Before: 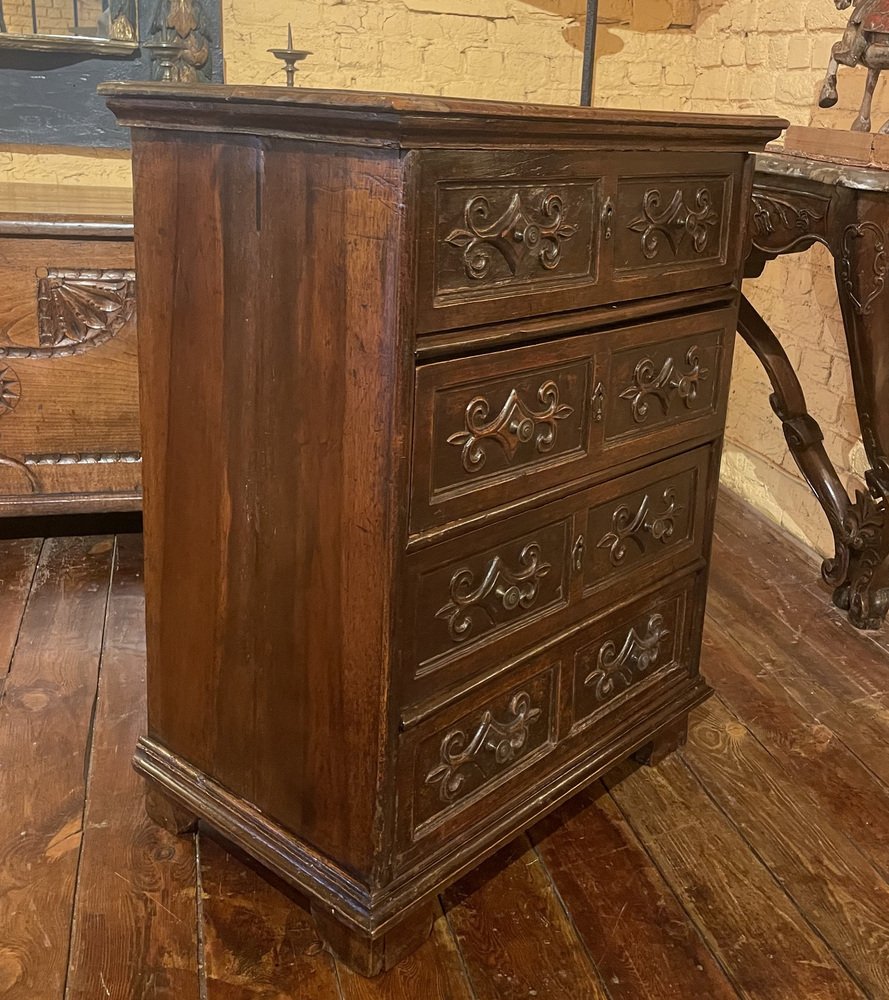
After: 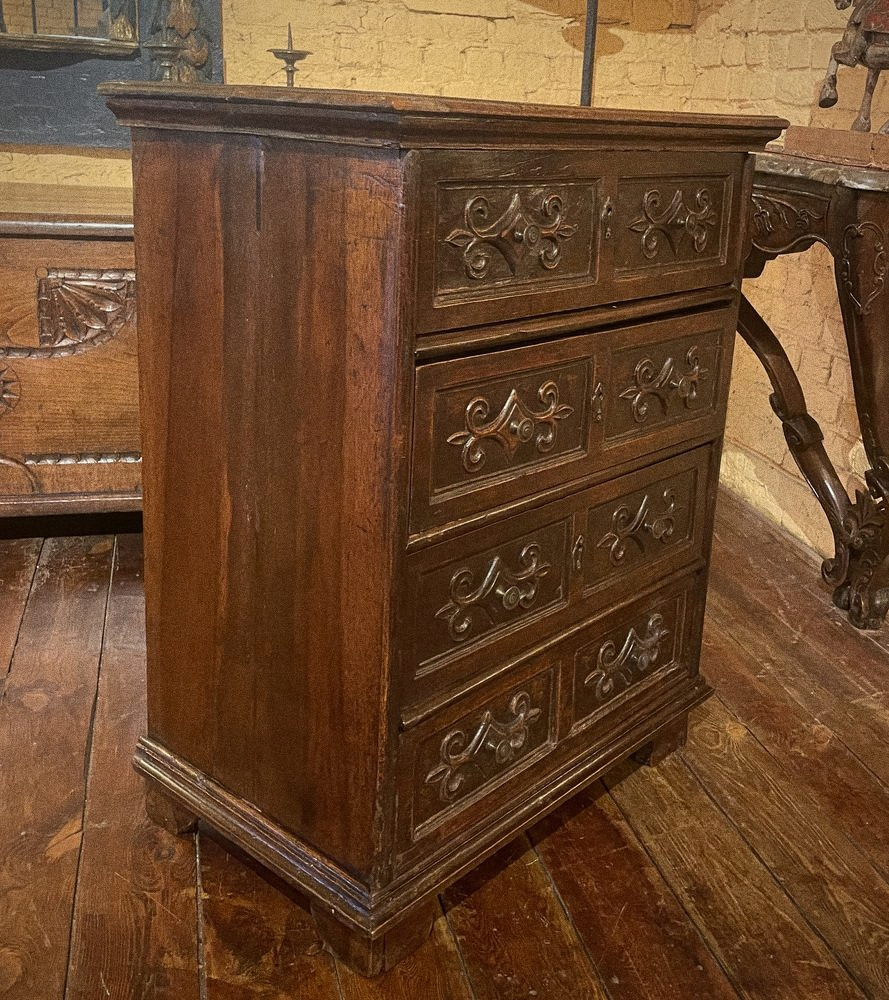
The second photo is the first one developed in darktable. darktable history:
white balance: red 1.009, blue 0.985
vignetting: saturation 0, unbound false
grain: coarseness 0.09 ISO, strength 40%
